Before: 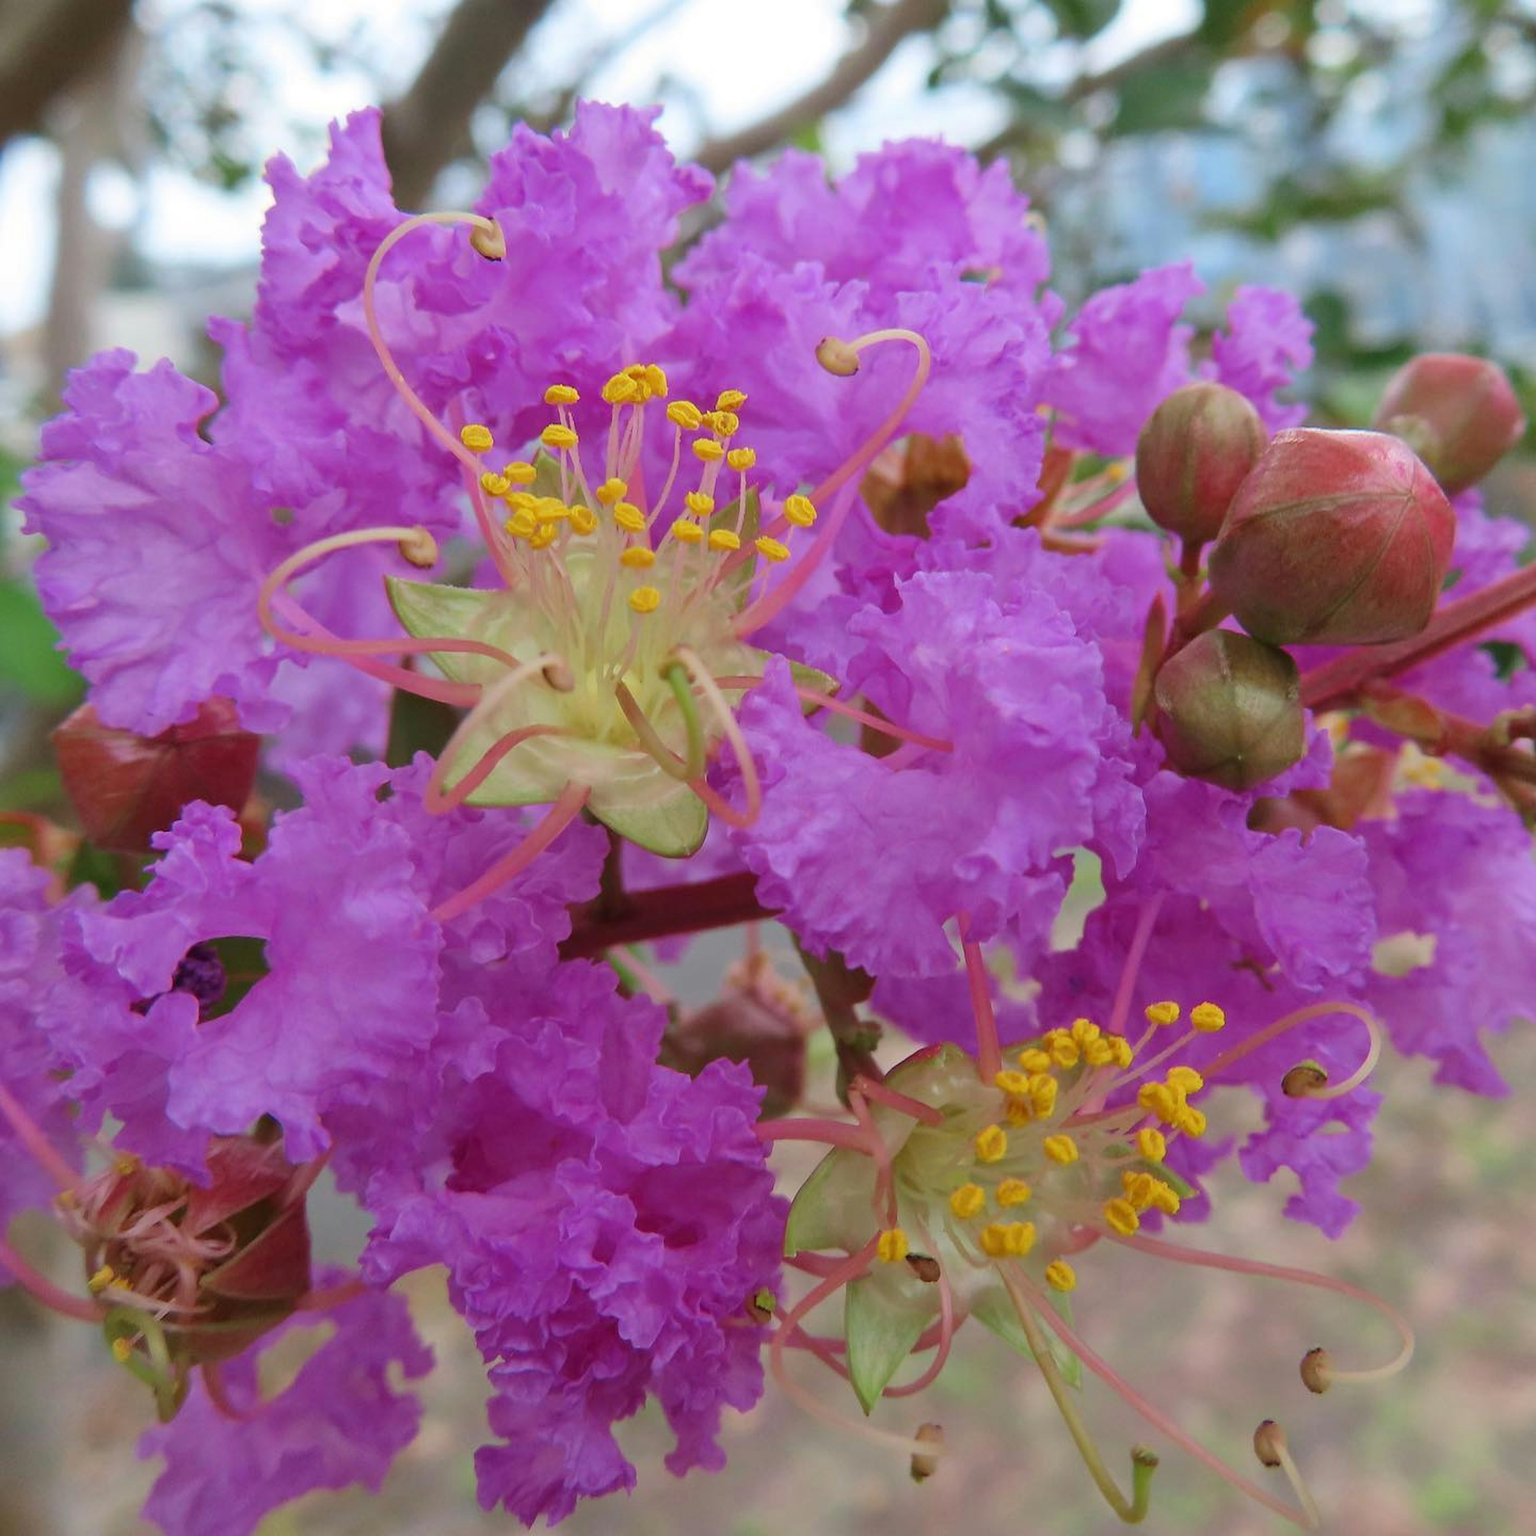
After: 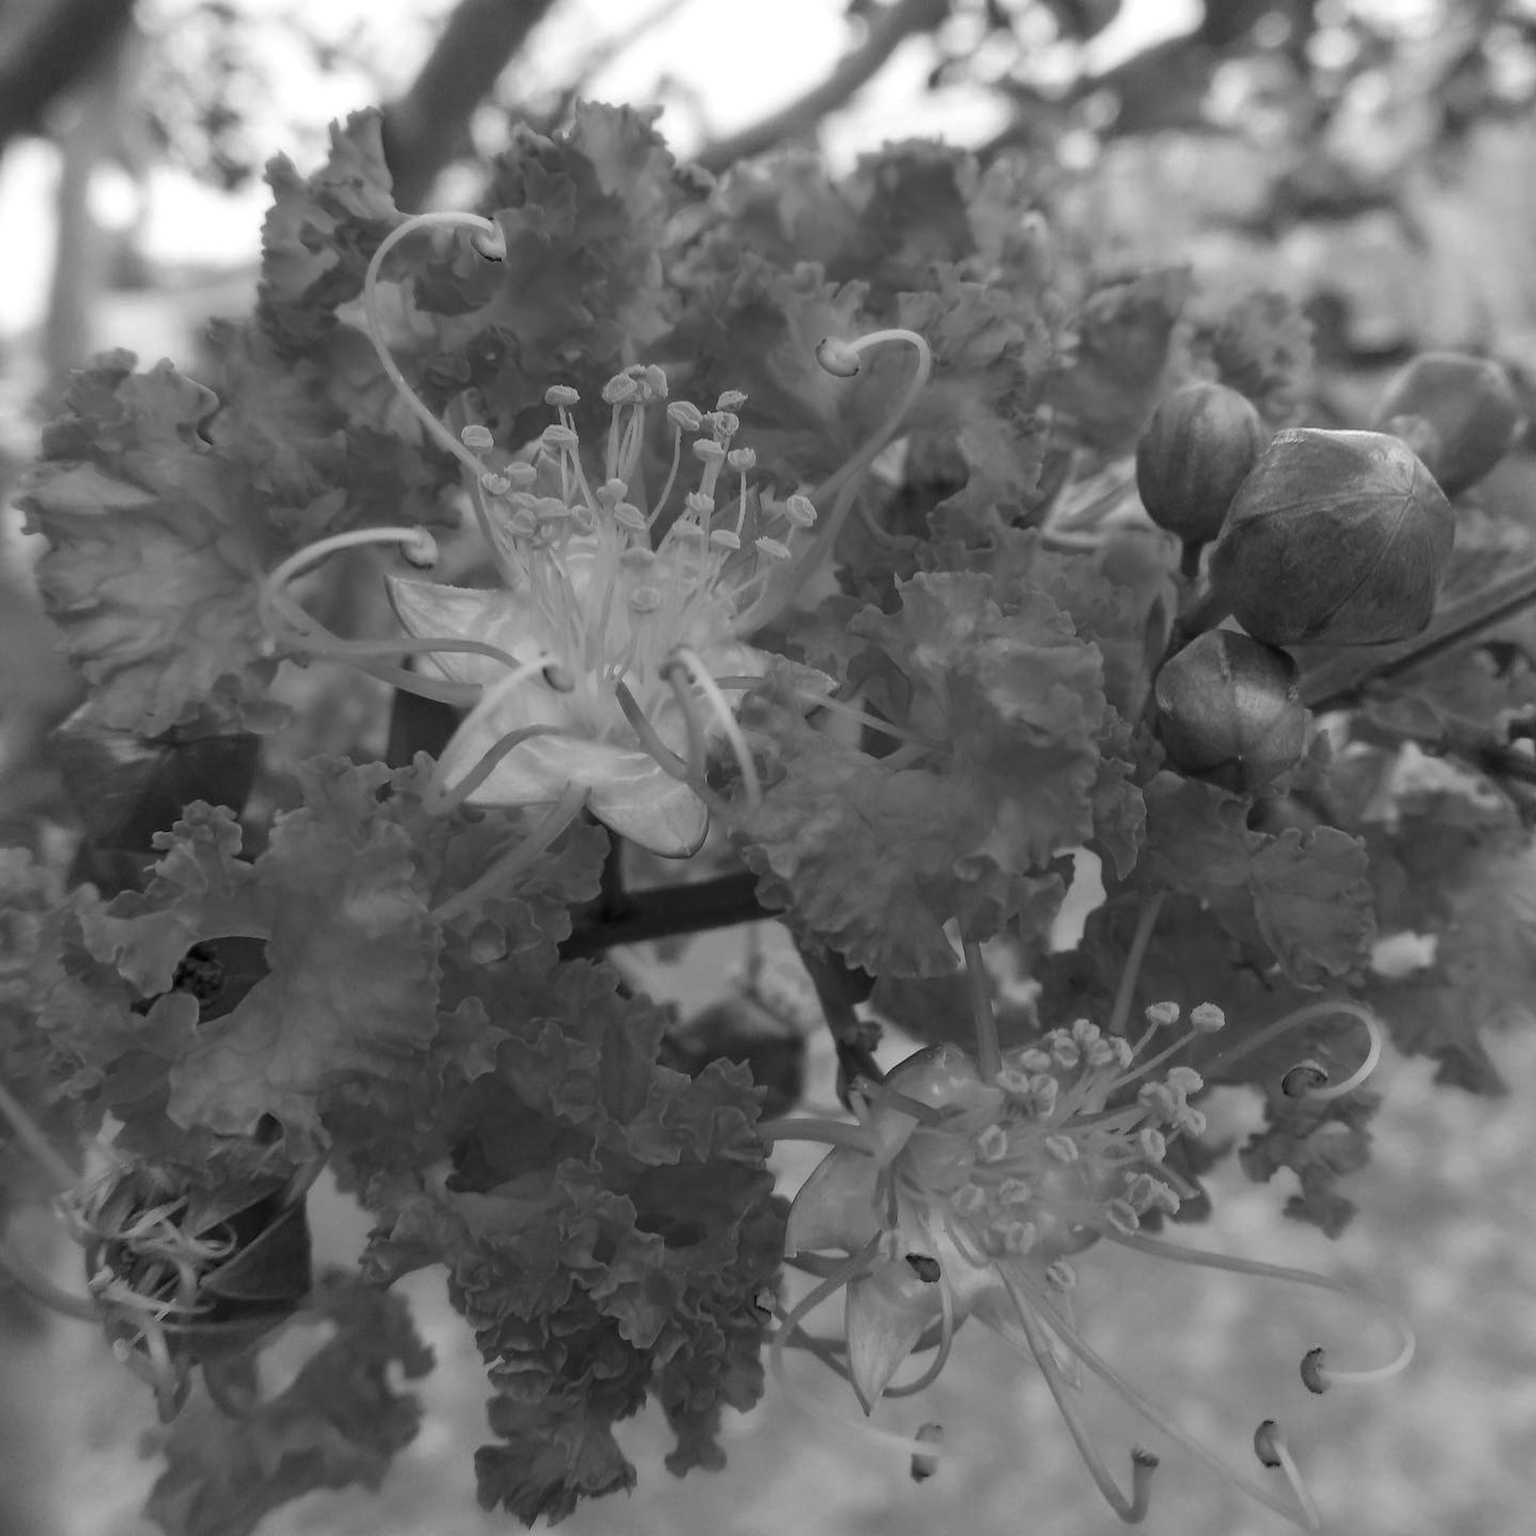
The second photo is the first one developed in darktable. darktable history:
color zones: curves: ch1 [(0.077, 0.436) (0.25, 0.5) (0.75, 0.5)]
monochrome: on, module defaults
local contrast: on, module defaults
color correction: highlights a* 1.59, highlights b* -1.7, saturation 2.48
color balance rgb: linear chroma grading › global chroma 15%, perceptual saturation grading › global saturation 30%
